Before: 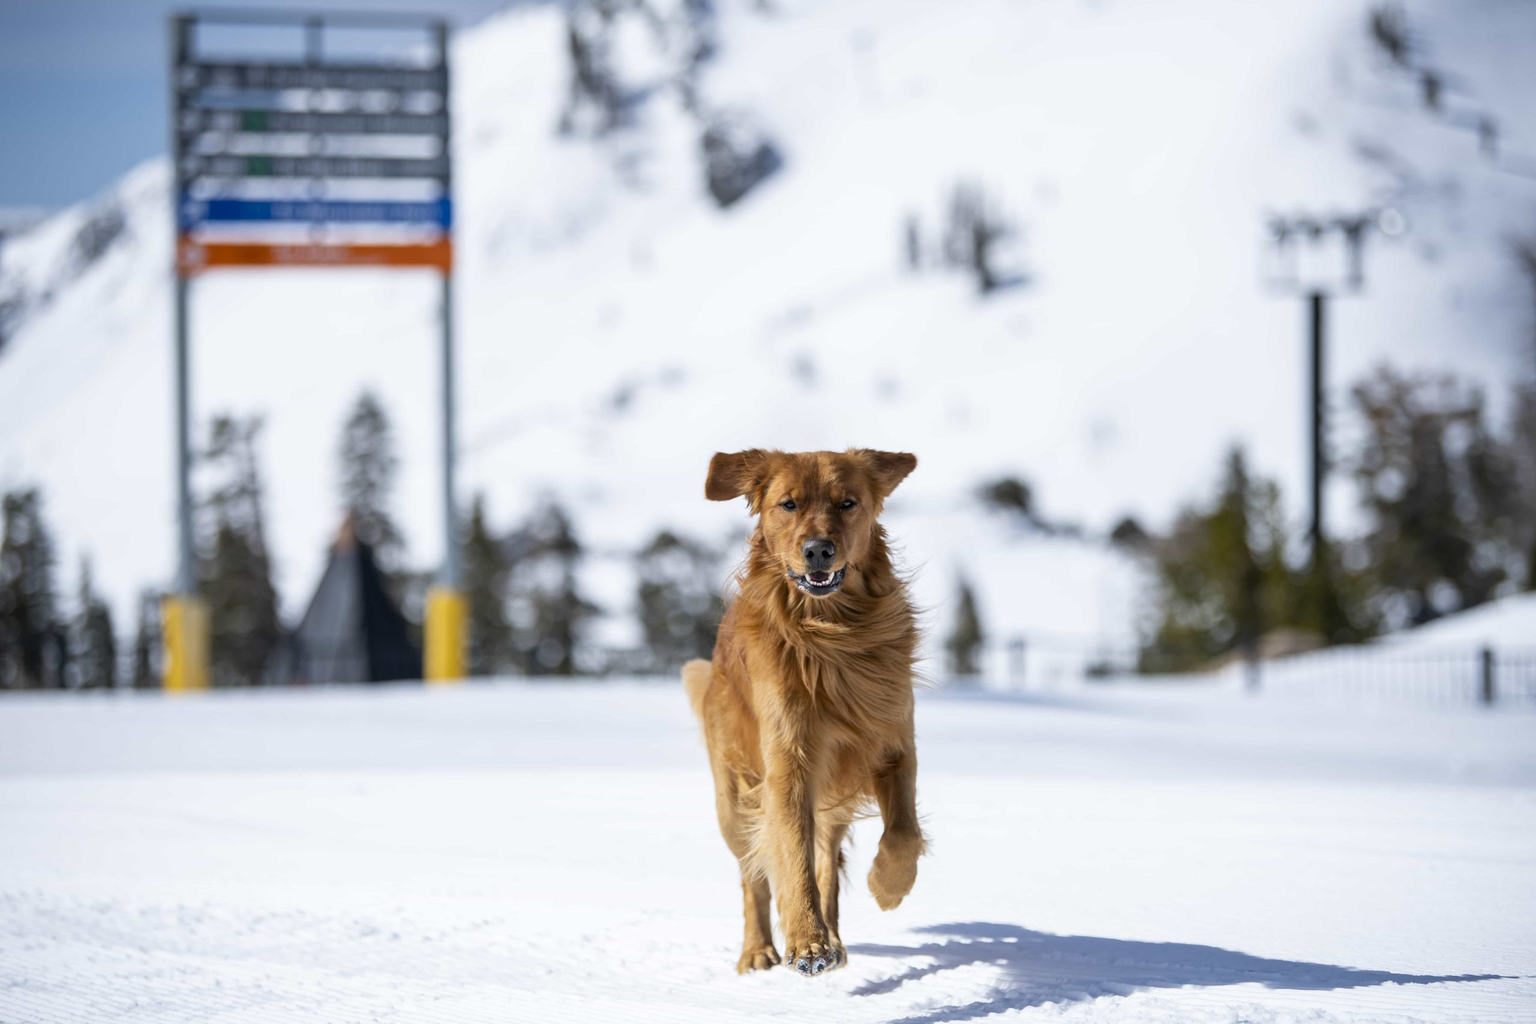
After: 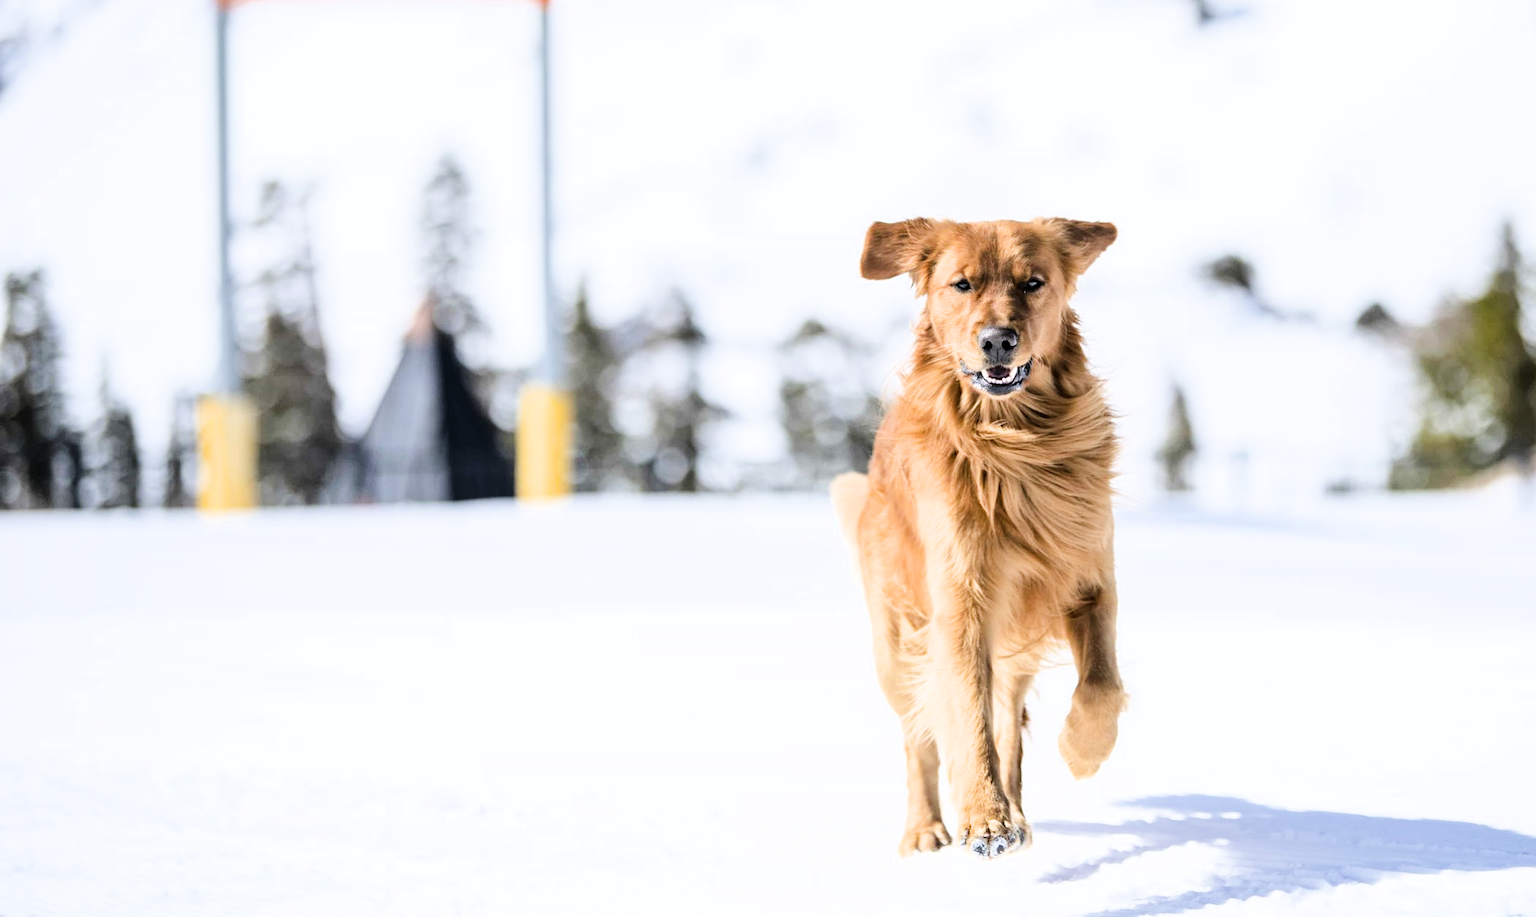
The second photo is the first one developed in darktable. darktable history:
tone equalizer: -8 EV -0.75 EV, -7 EV -0.7 EV, -6 EV -0.6 EV, -5 EV -0.4 EV, -3 EV 0.4 EV, -2 EV 0.6 EV, -1 EV 0.7 EV, +0 EV 0.75 EV, edges refinement/feathering 500, mask exposure compensation -1.57 EV, preserve details no
filmic rgb: black relative exposure -7.65 EV, white relative exposure 4.56 EV, hardness 3.61, contrast 1.05
exposure: black level correction 0, exposure 1.388 EV, compensate exposure bias true, compensate highlight preservation false
crop: top 26.531%, right 17.959%
